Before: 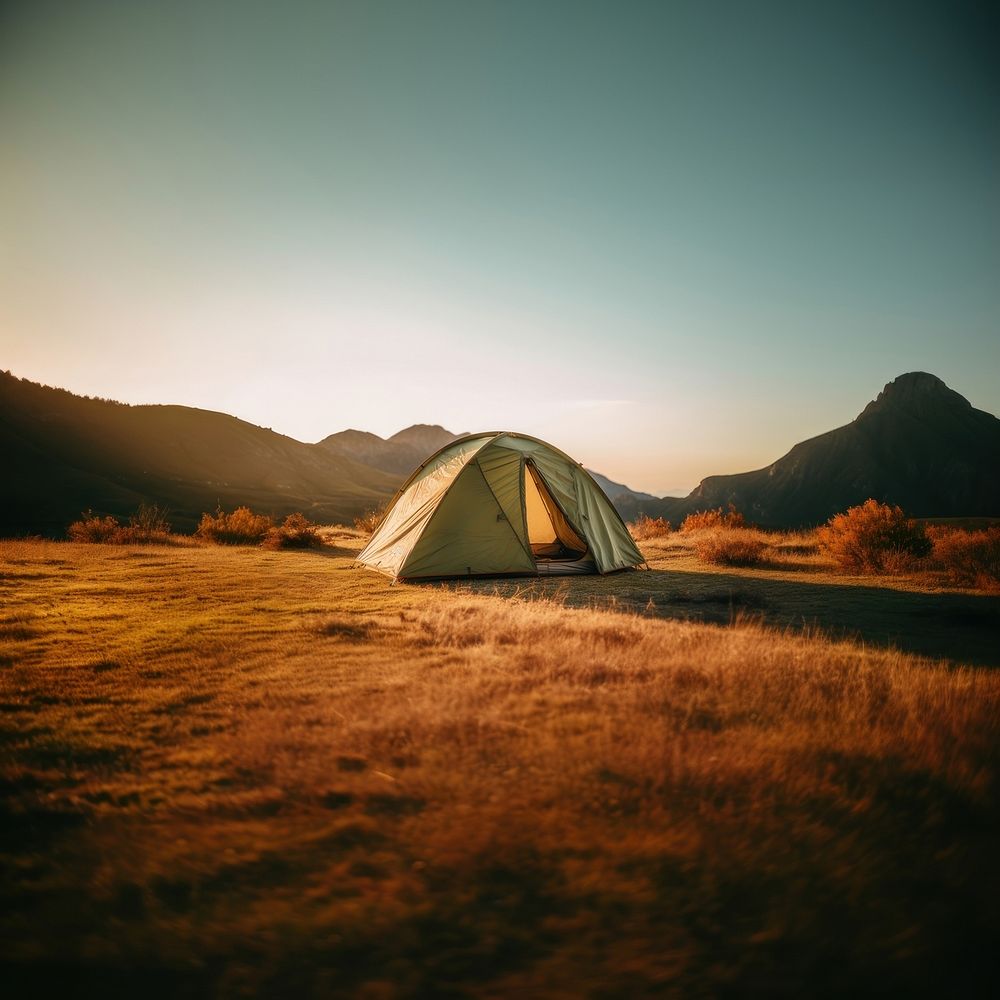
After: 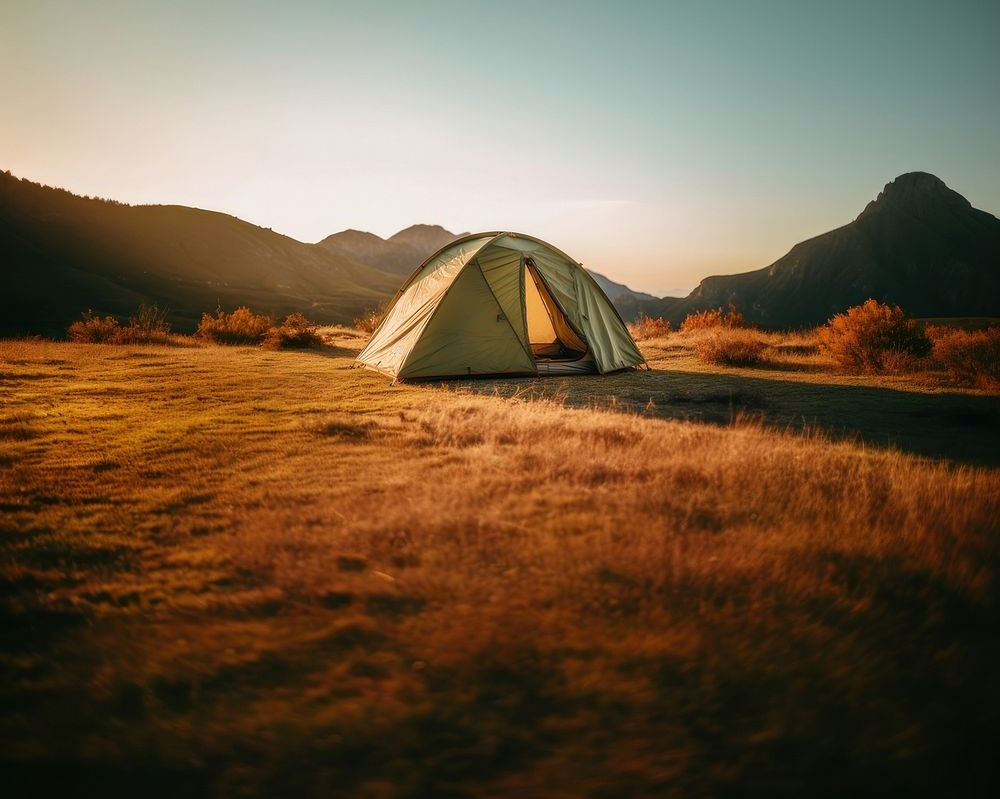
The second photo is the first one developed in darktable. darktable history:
crop and rotate: top 20.098%
